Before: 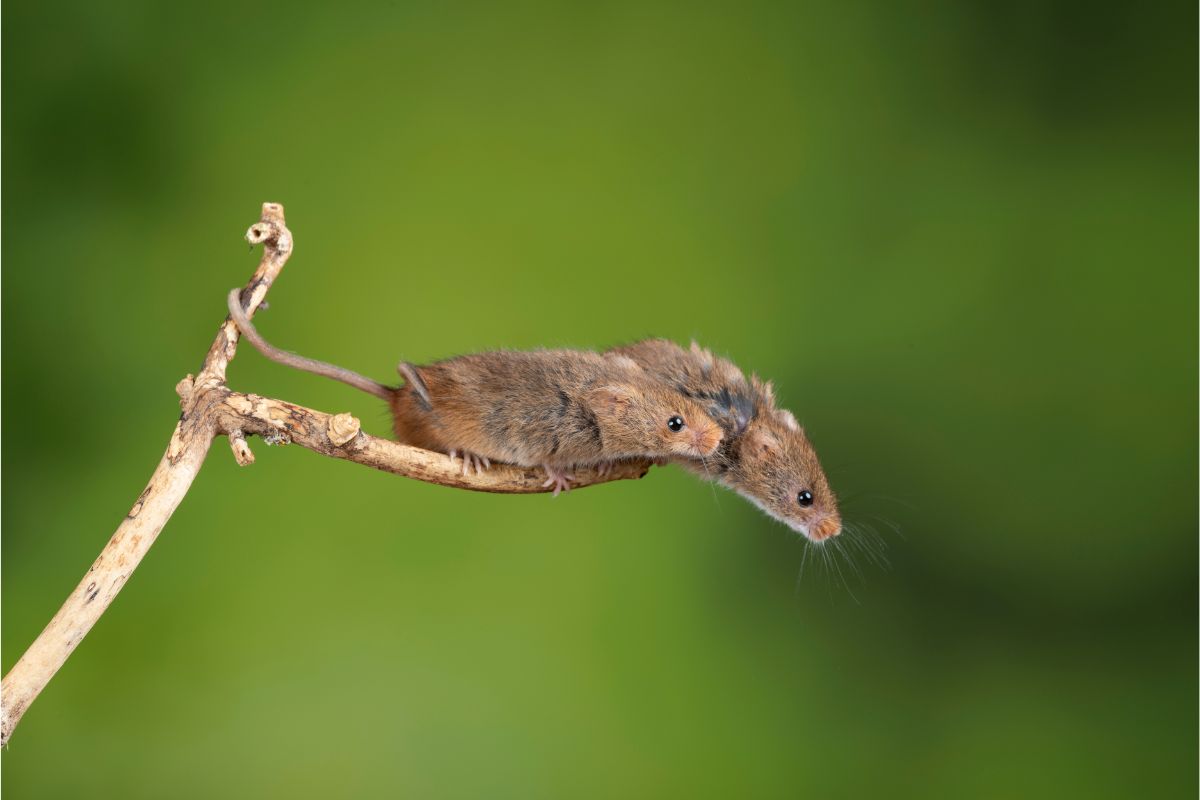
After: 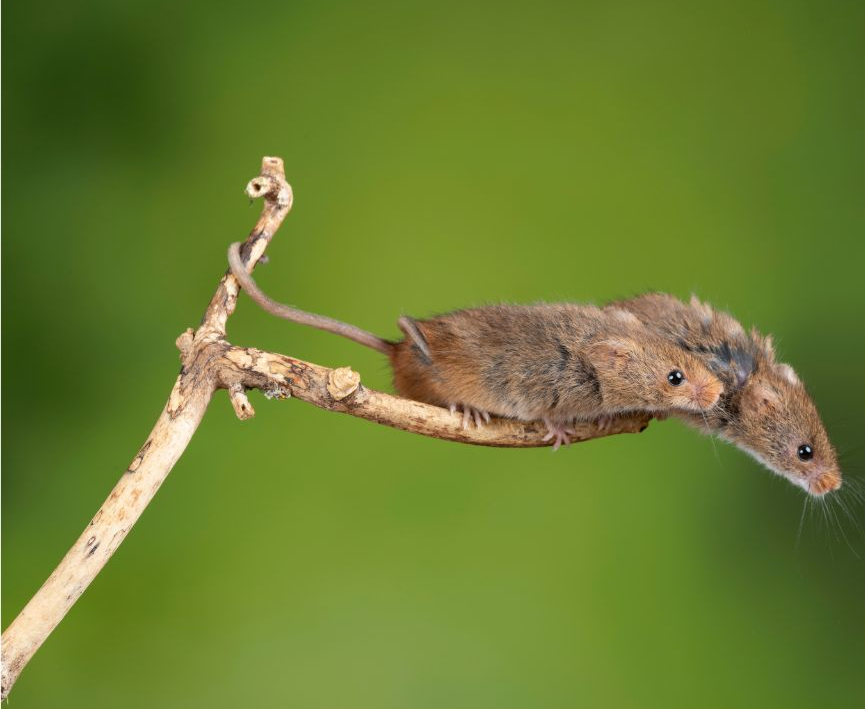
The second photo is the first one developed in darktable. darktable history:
crop: top 5.793%, right 27.863%, bottom 5.579%
